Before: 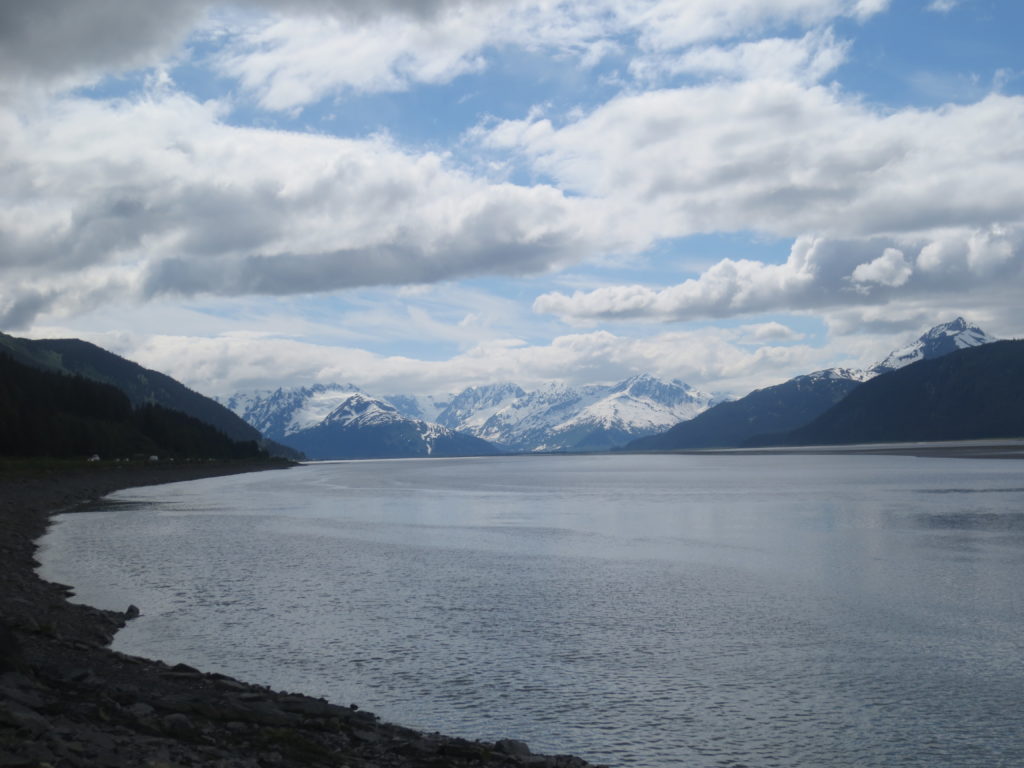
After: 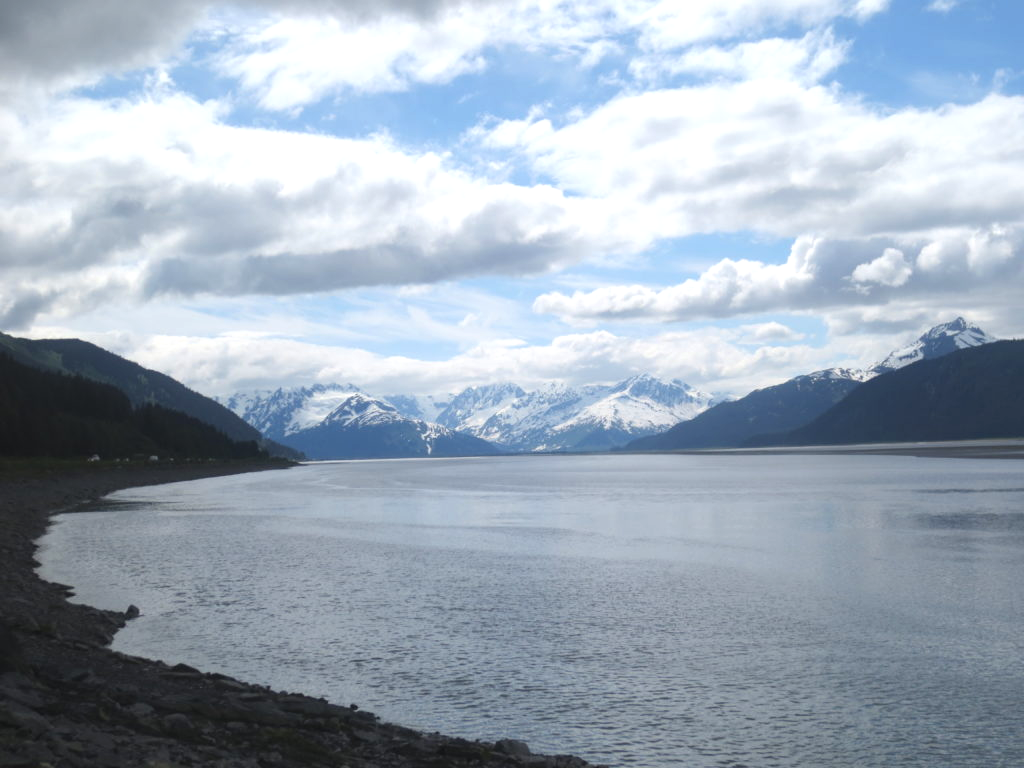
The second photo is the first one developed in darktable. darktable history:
exposure: black level correction -0.002, exposure 0.548 EV, compensate highlight preservation false
